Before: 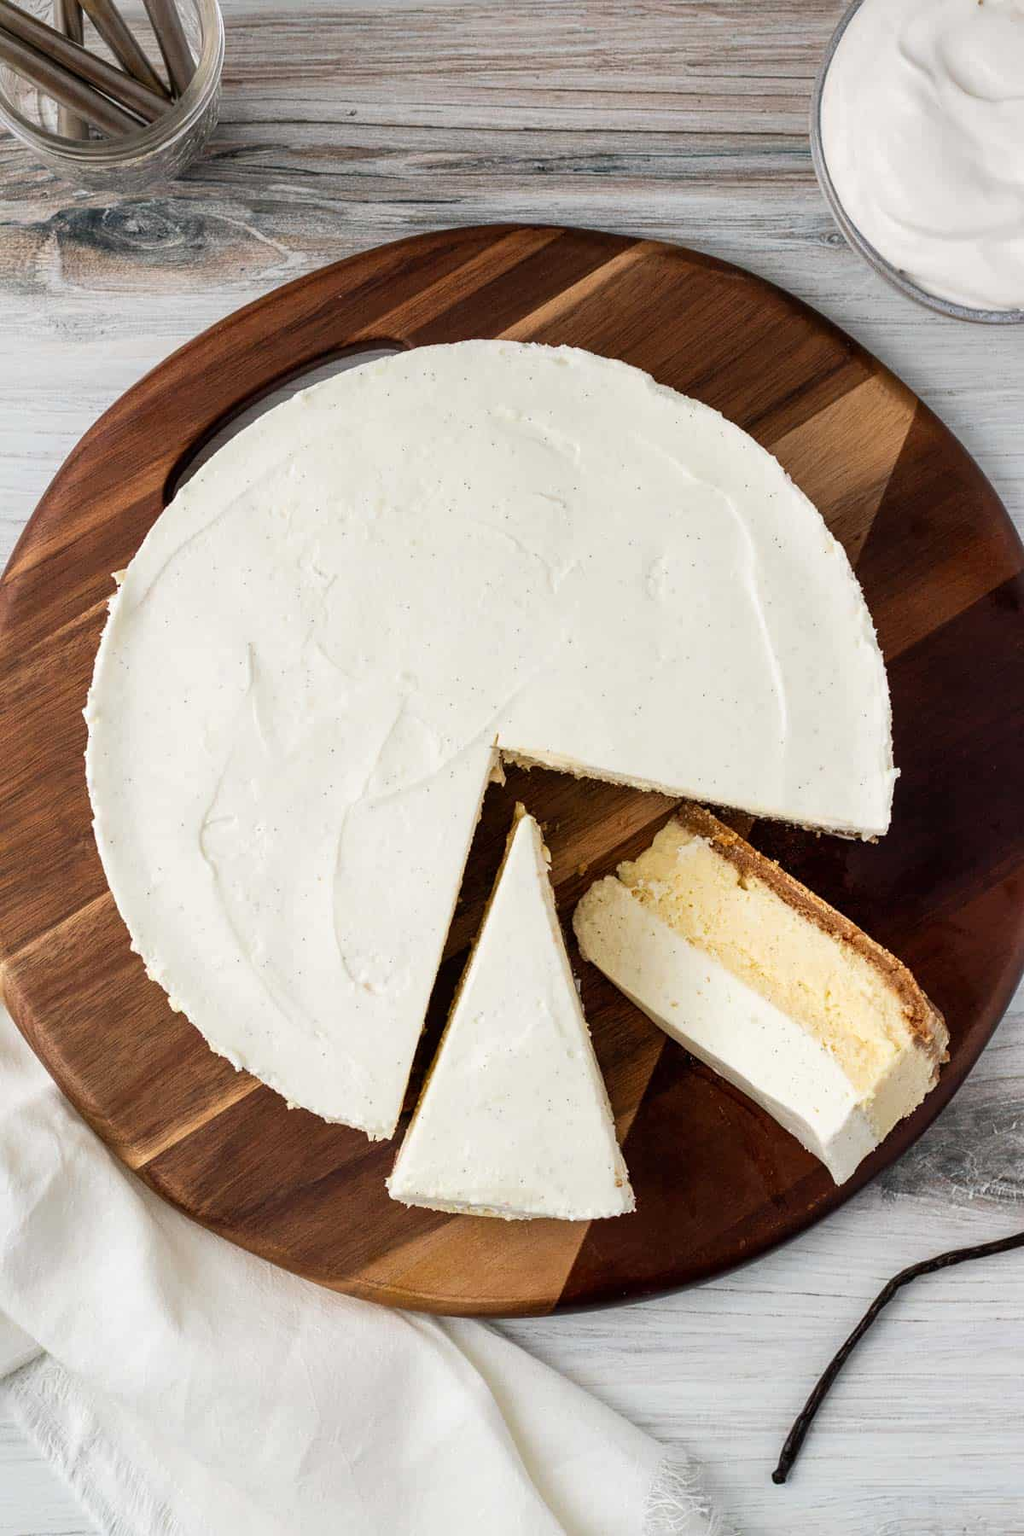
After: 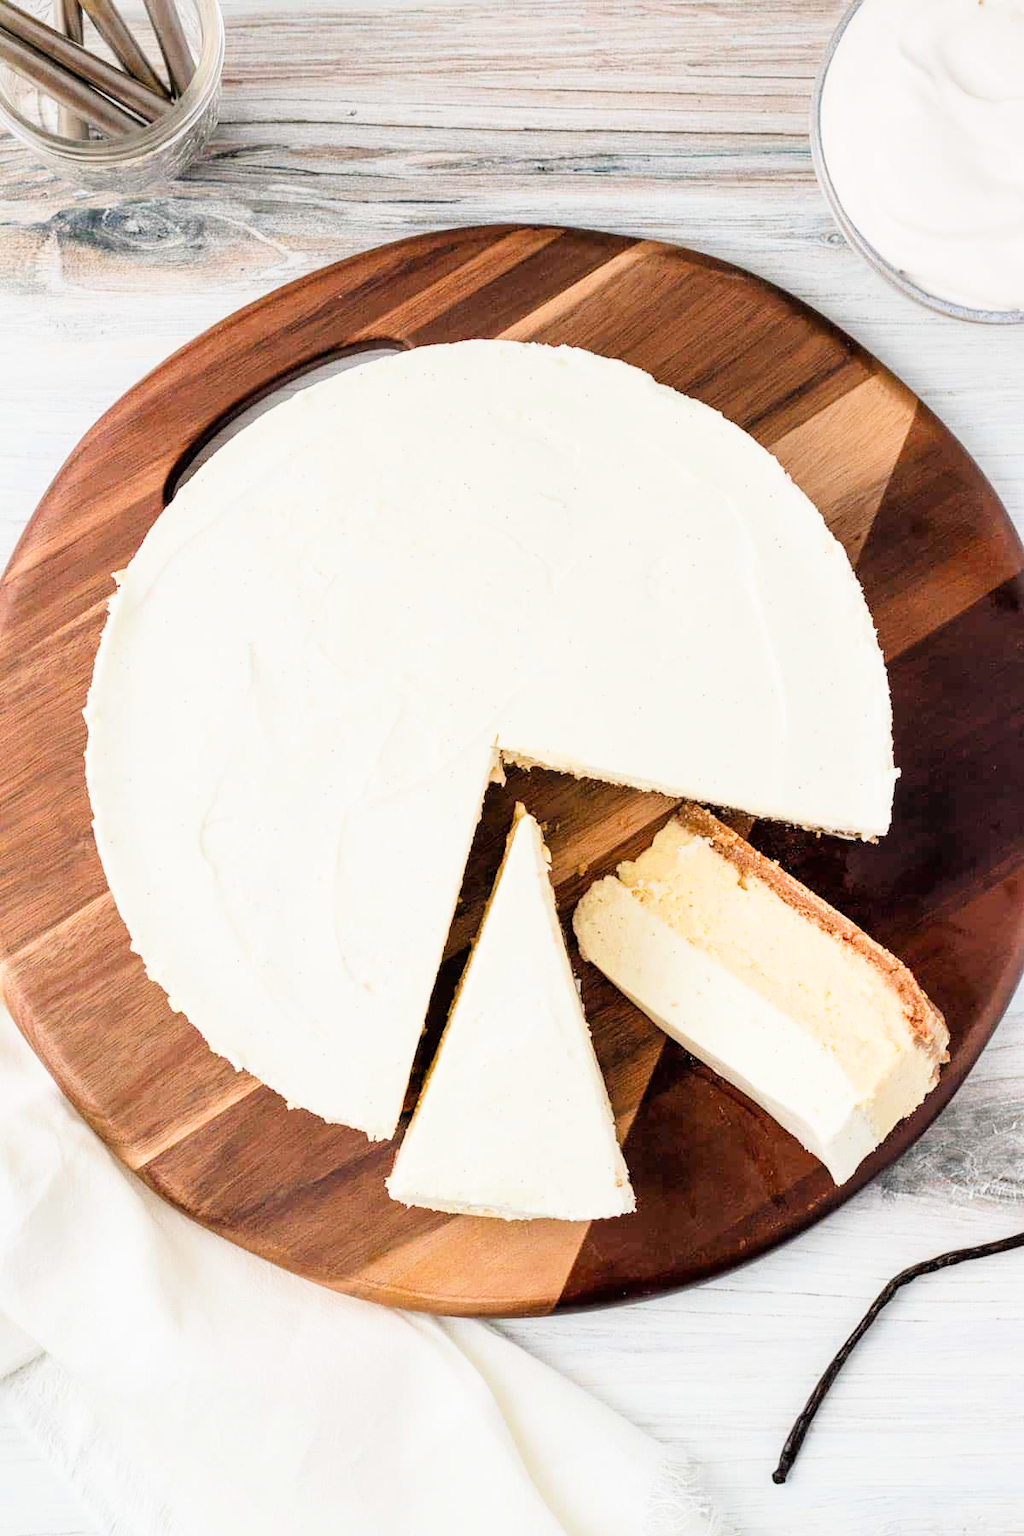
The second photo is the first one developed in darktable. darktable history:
exposure: black level correction 0, exposure 1.68 EV, compensate highlight preservation false
filmic rgb: black relative exposure -7.65 EV, white relative exposure 4.56 EV, hardness 3.61, contrast 1.051
